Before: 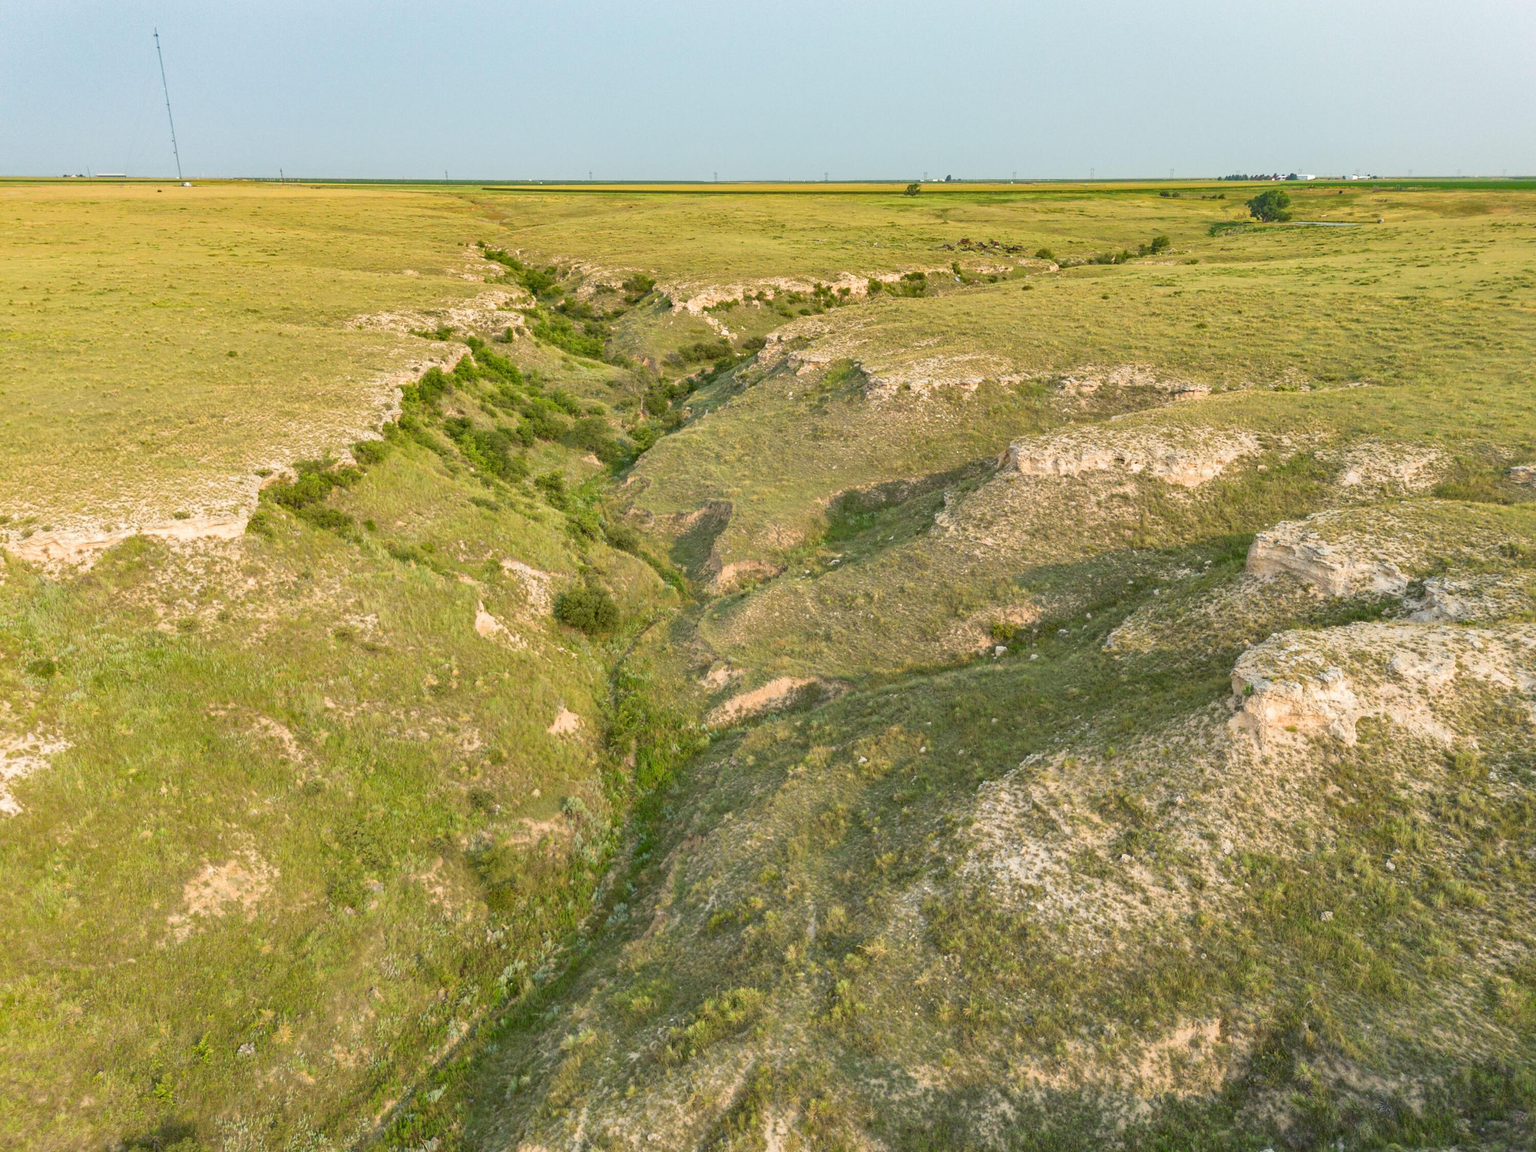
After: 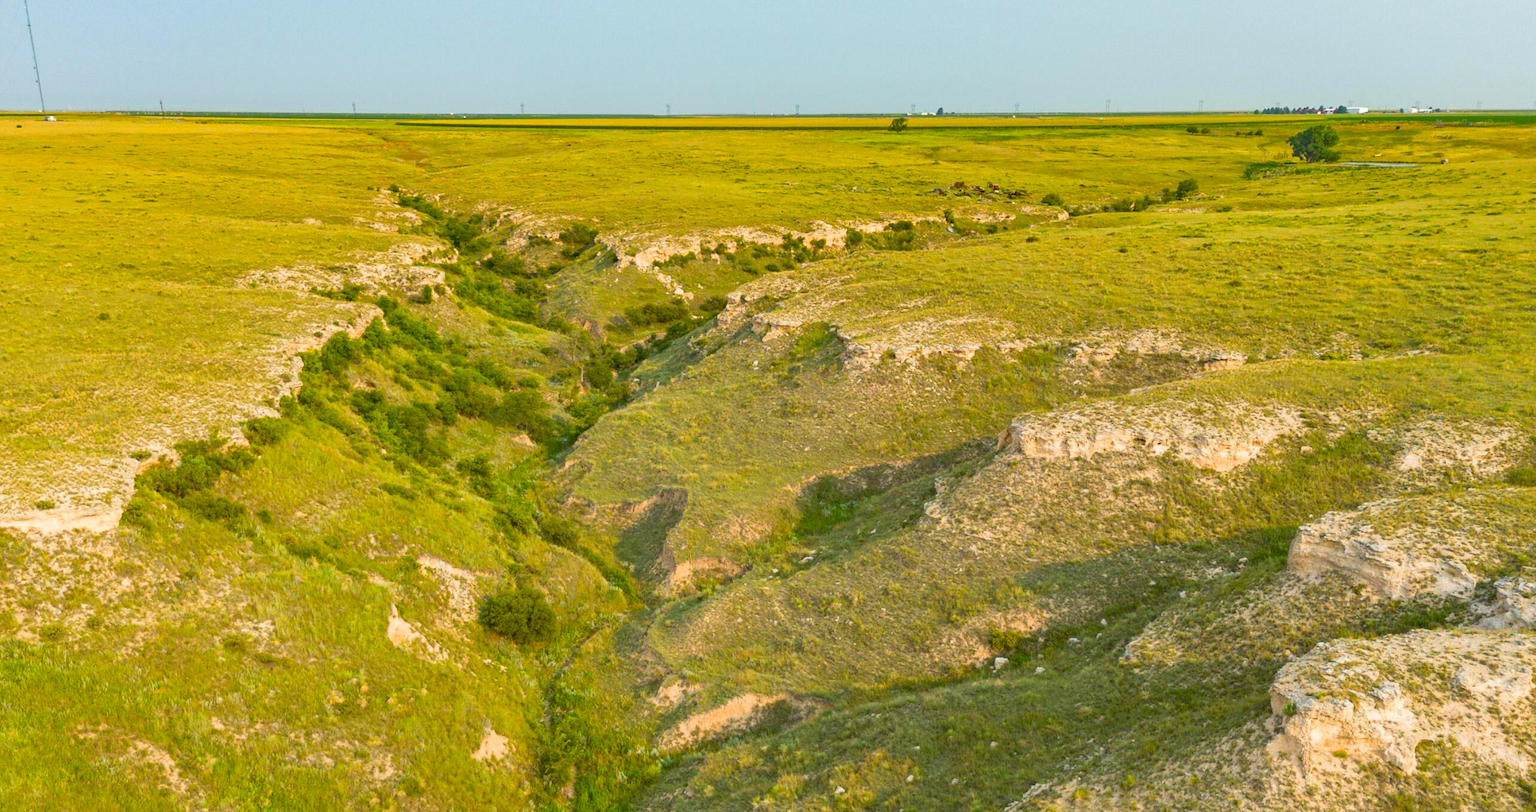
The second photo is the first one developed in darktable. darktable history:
color balance rgb: perceptual saturation grading › global saturation 25%, global vibrance 20%
crop and rotate: left 9.345%, top 7.22%, right 4.982%, bottom 32.331%
